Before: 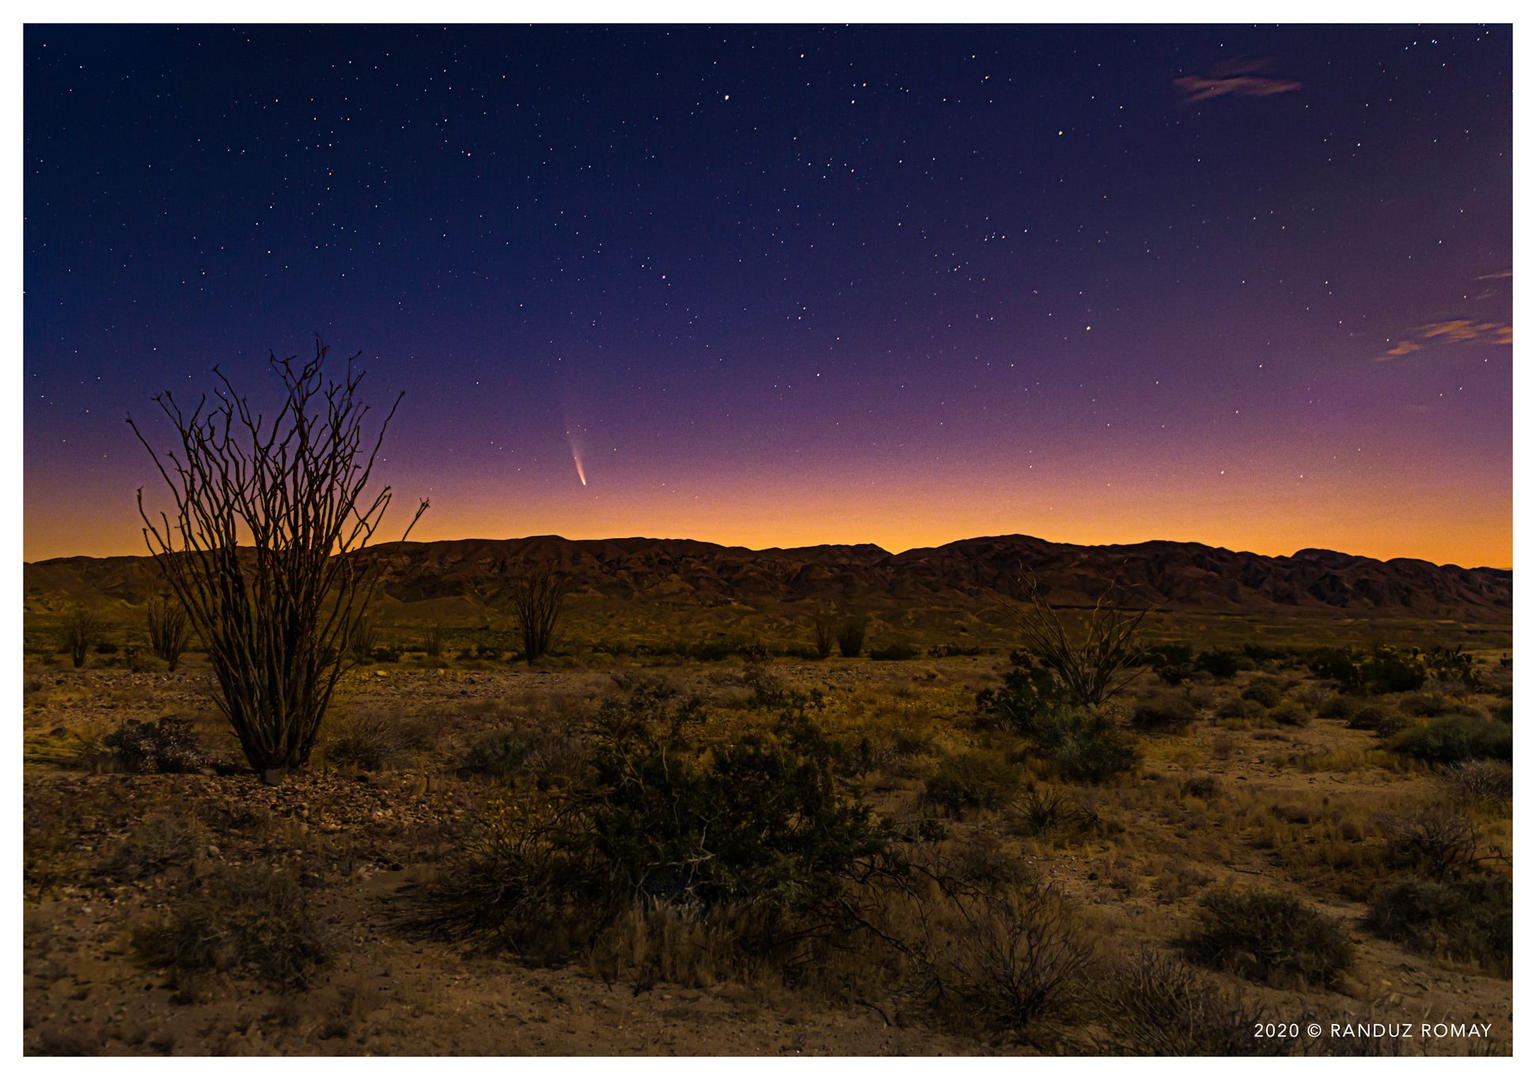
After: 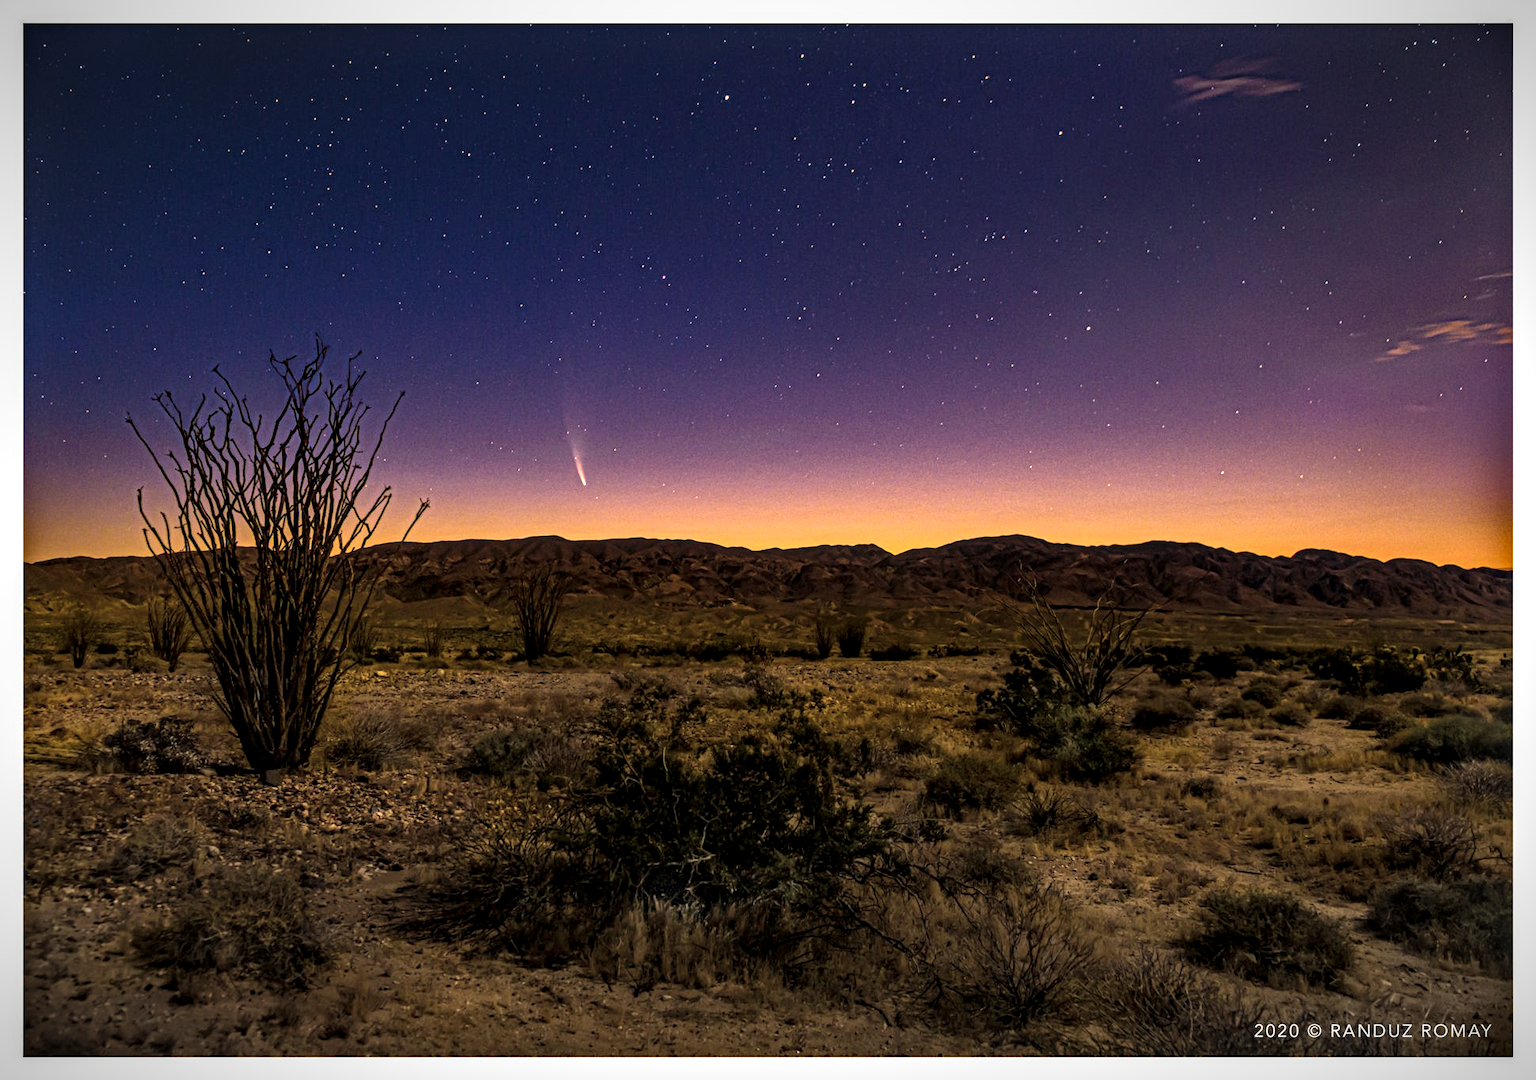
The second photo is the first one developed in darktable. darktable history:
vignetting: fall-off start 99.17%, width/height ratio 1.305
shadows and highlights: shadows 21.05, highlights -80.91, soften with gaussian
local contrast: highlights 60%, shadows 60%, detail 160%
